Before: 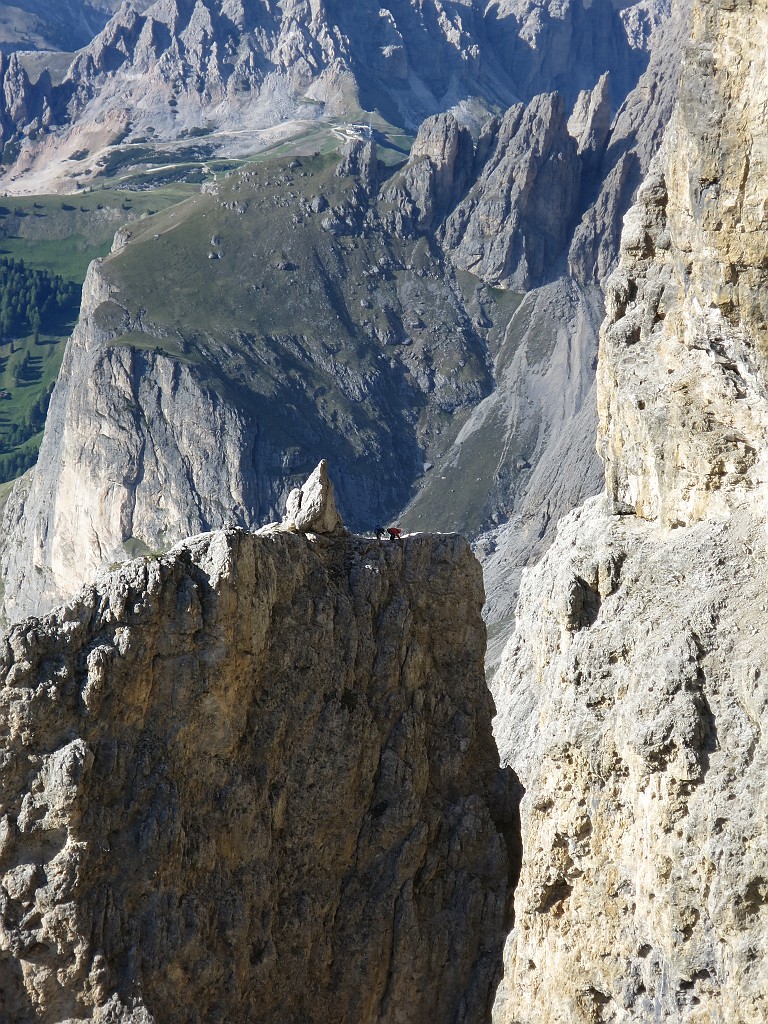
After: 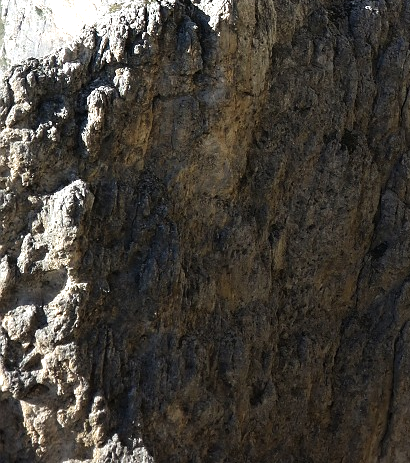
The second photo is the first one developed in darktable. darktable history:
tone equalizer: -8 EV -0.752 EV, -7 EV -0.699 EV, -6 EV -0.592 EV, -5 EV -0.382 EV, -3 EV 0.373 EV, -2 EV 0.6 EV, -1 EV 0.69 EV, +0 EV 0.73 EV, mask exposure compensation -0.502 EV
crop and rotate: top 54.599%, right 46.539%, bottom 0.121%
